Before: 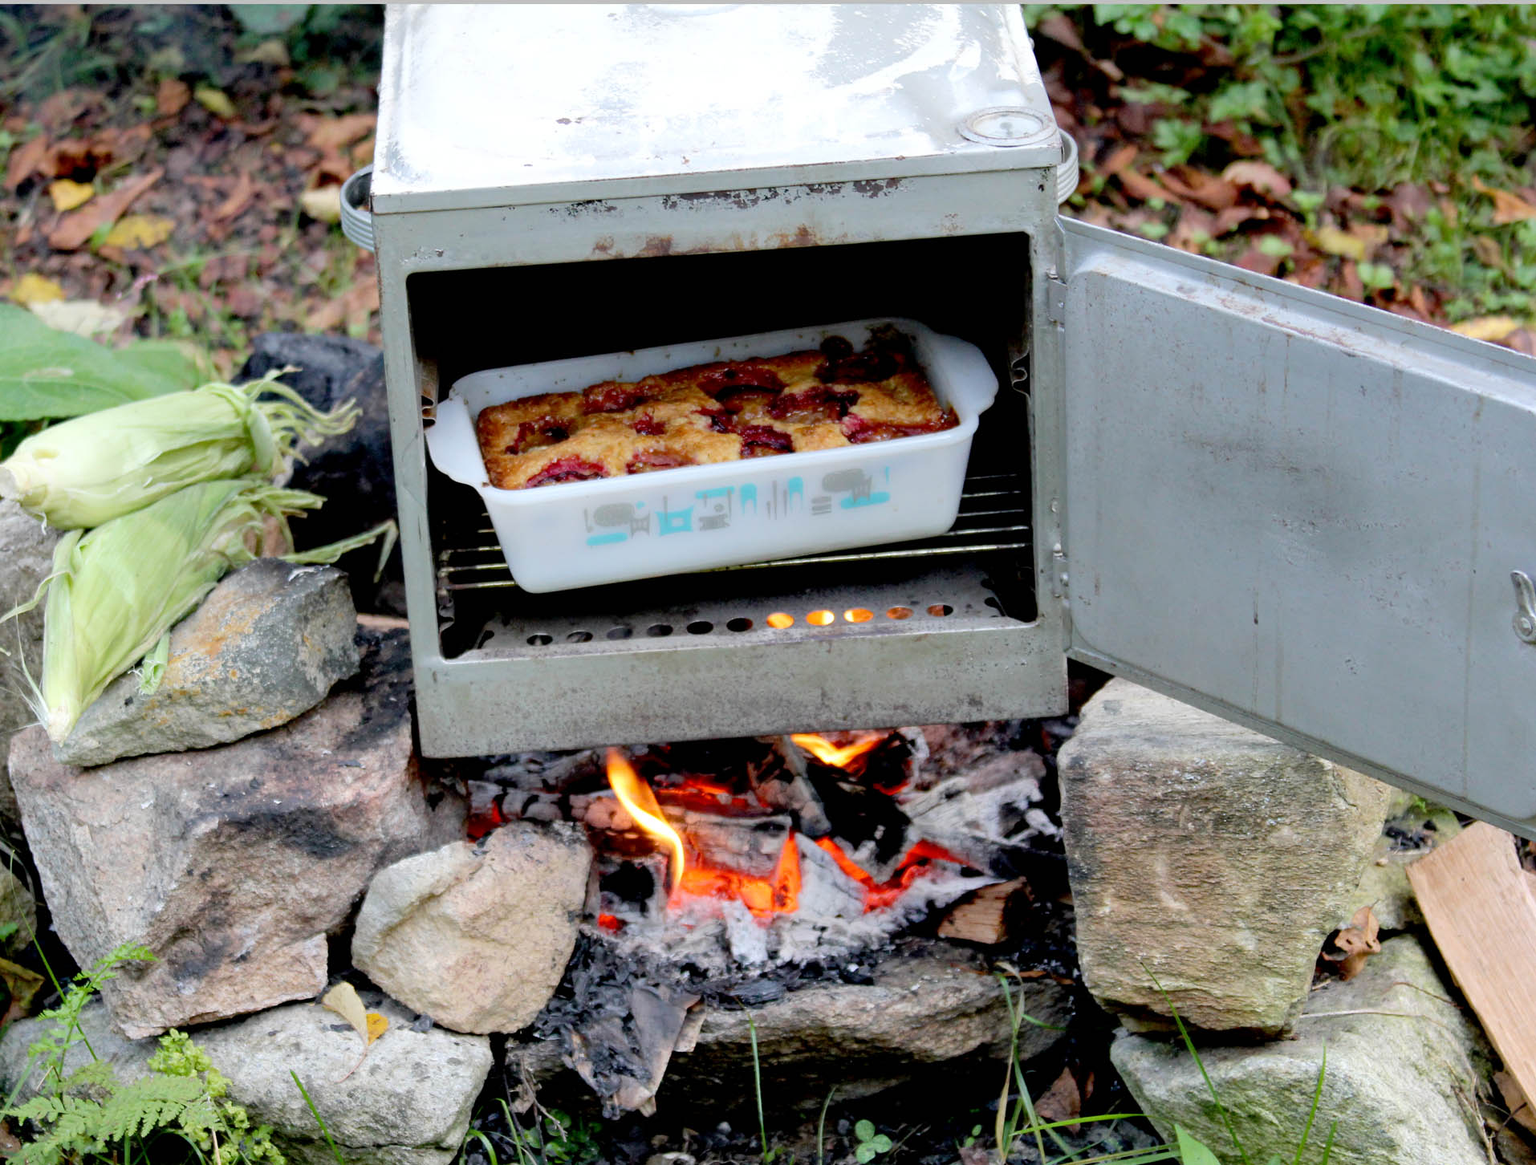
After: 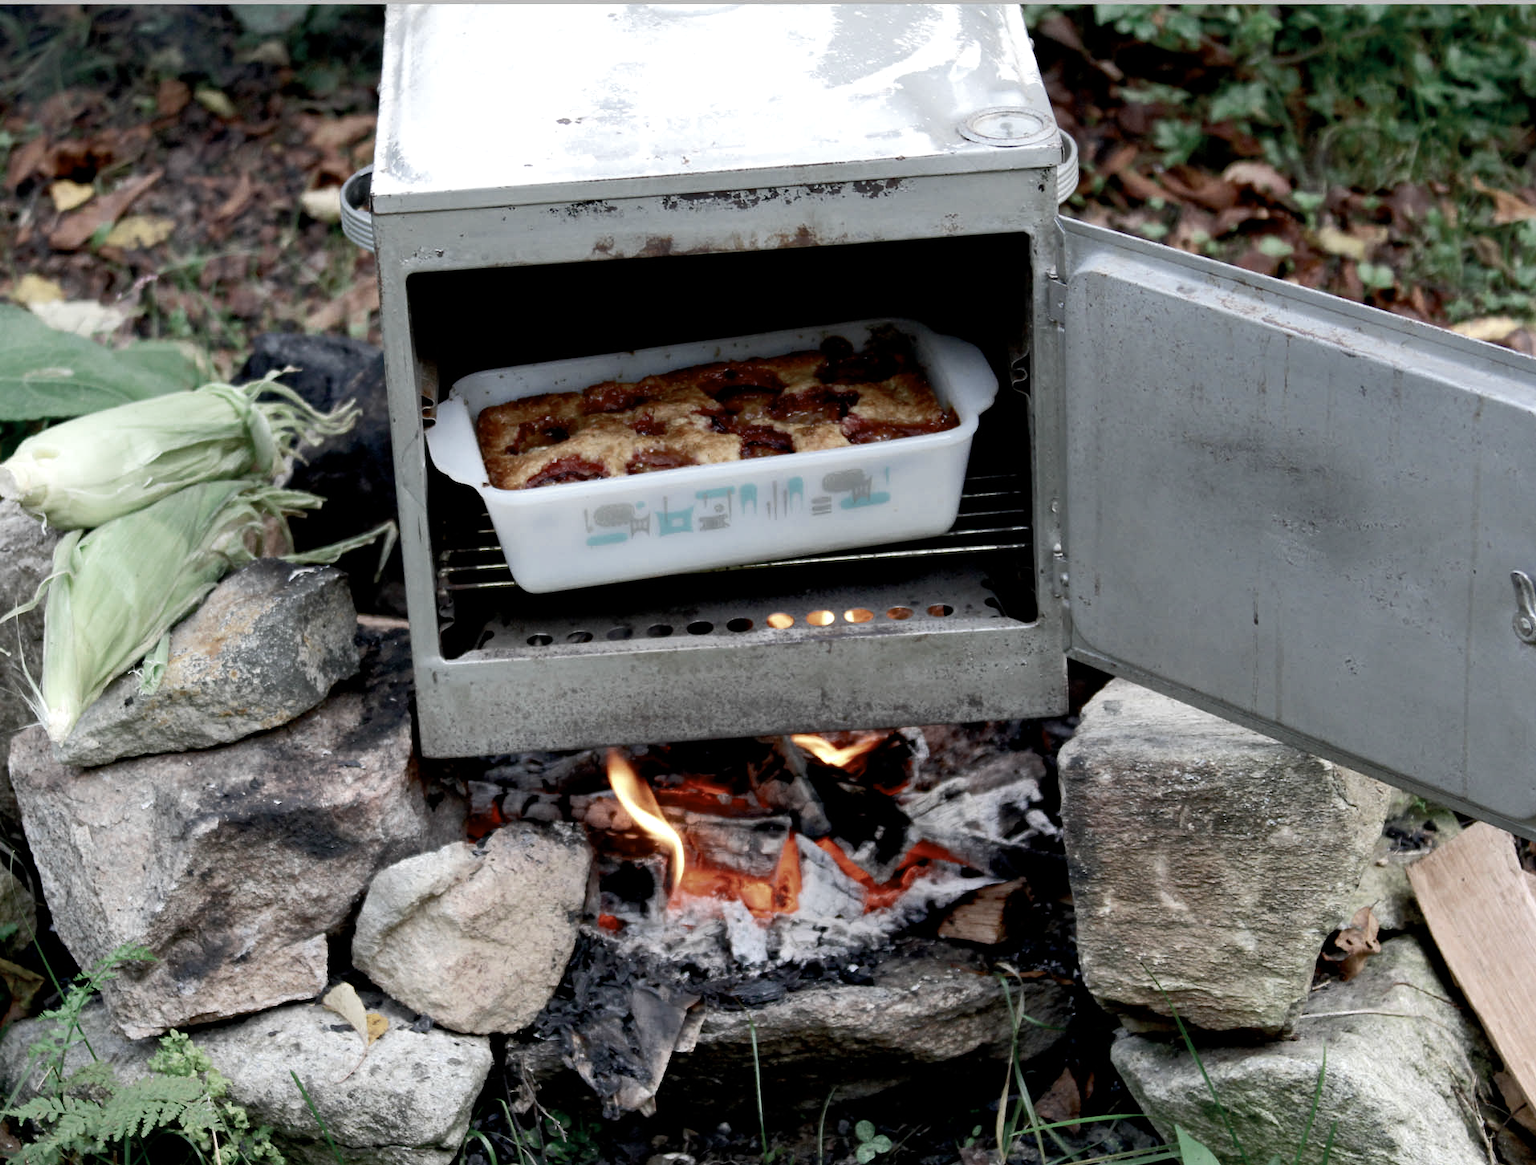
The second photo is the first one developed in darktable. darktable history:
color zones: curves: ch0 [(0, 0.5) (0.125, 0.4) (0.25, 0.5) (0.375, 0.4) (0.5, 0.4) (0.625, 0.35) (0.75, 0.35) (0.875, 0.5)]; ch1 [(0, 0.35) (0.125, 0.45) (0.25, 0.35) (0.375, 0.35) (0.5, 0.35) (0.625, 0.35) (0.75, 0.45) (0.875, 0.35)]; ch2 [(0, 0.6) (0.125, 0.5) (0.25, 0.5) (0.375, 0.6) (0.5, 0.6) (0.625, 0.5) (0.75, 0.5) (0.875, 0.5)]
color balance rgb: perceptual saturation grading › highlights -31.88%, perceptual saturation grading › mid-tones 5.8%, perceptual saturation grading › shadows 18.12%, perceptual brilliance grading › highlights 3.62%, perceptual brilliance grading › mid-tones -18.12%, perceptual brilliance grading › shadows -41.3%
